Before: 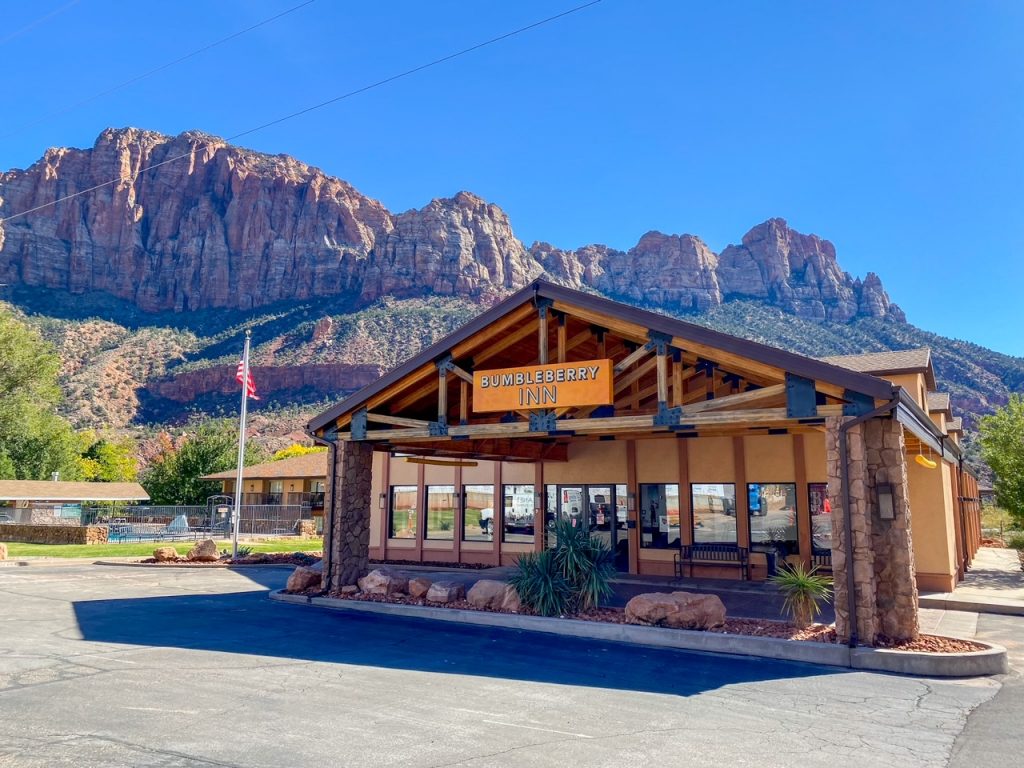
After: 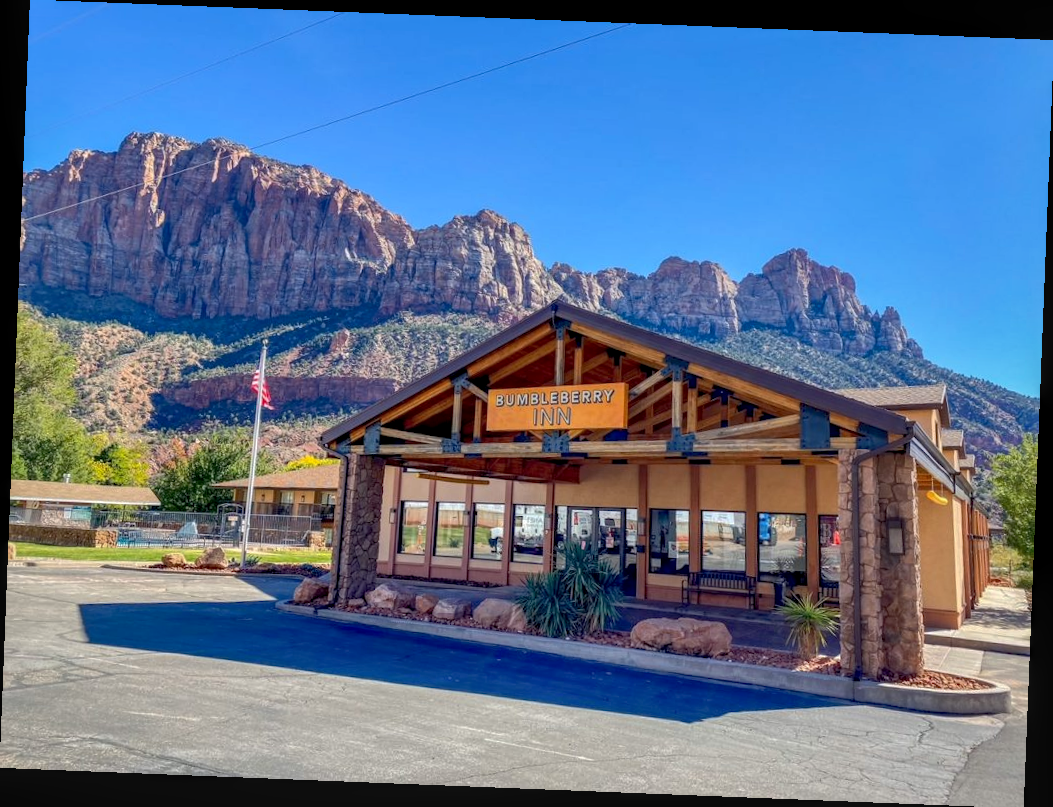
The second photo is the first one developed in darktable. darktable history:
rotate and perspective: rotation 2.27°, automatic cropping off
shadows and highlights: on, module defaults
local contrast: detail 130%
